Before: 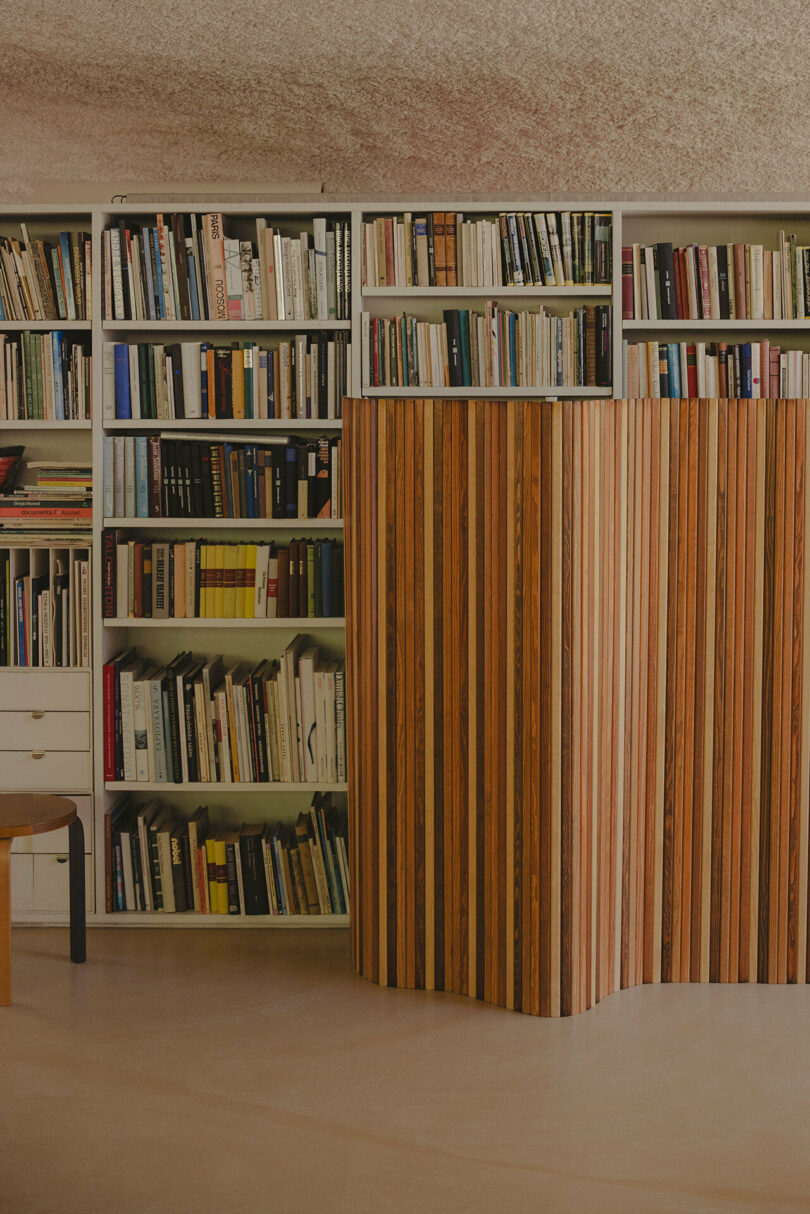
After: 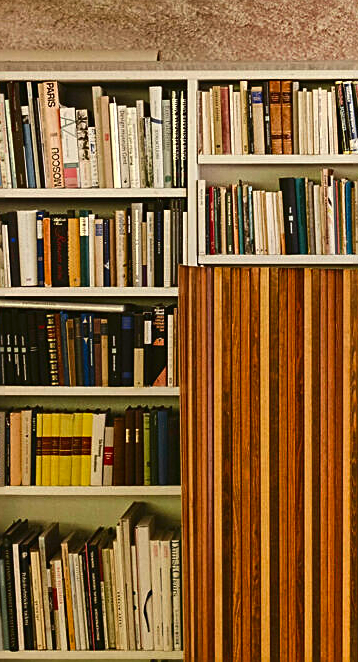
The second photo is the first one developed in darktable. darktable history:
exposure: black level correction 0, exposure 1.199 EV, compensate highlight preservation false
shadows and highlights: low approximation 0.01, soften with gaussian
contrast brightness saturation: contrast 0.132, brightness -0.235, saturation 0.136
crop: left 20.259%, top 10.917%, right 35.505%, bottom 34.543%
sharpen: on, module defaults
